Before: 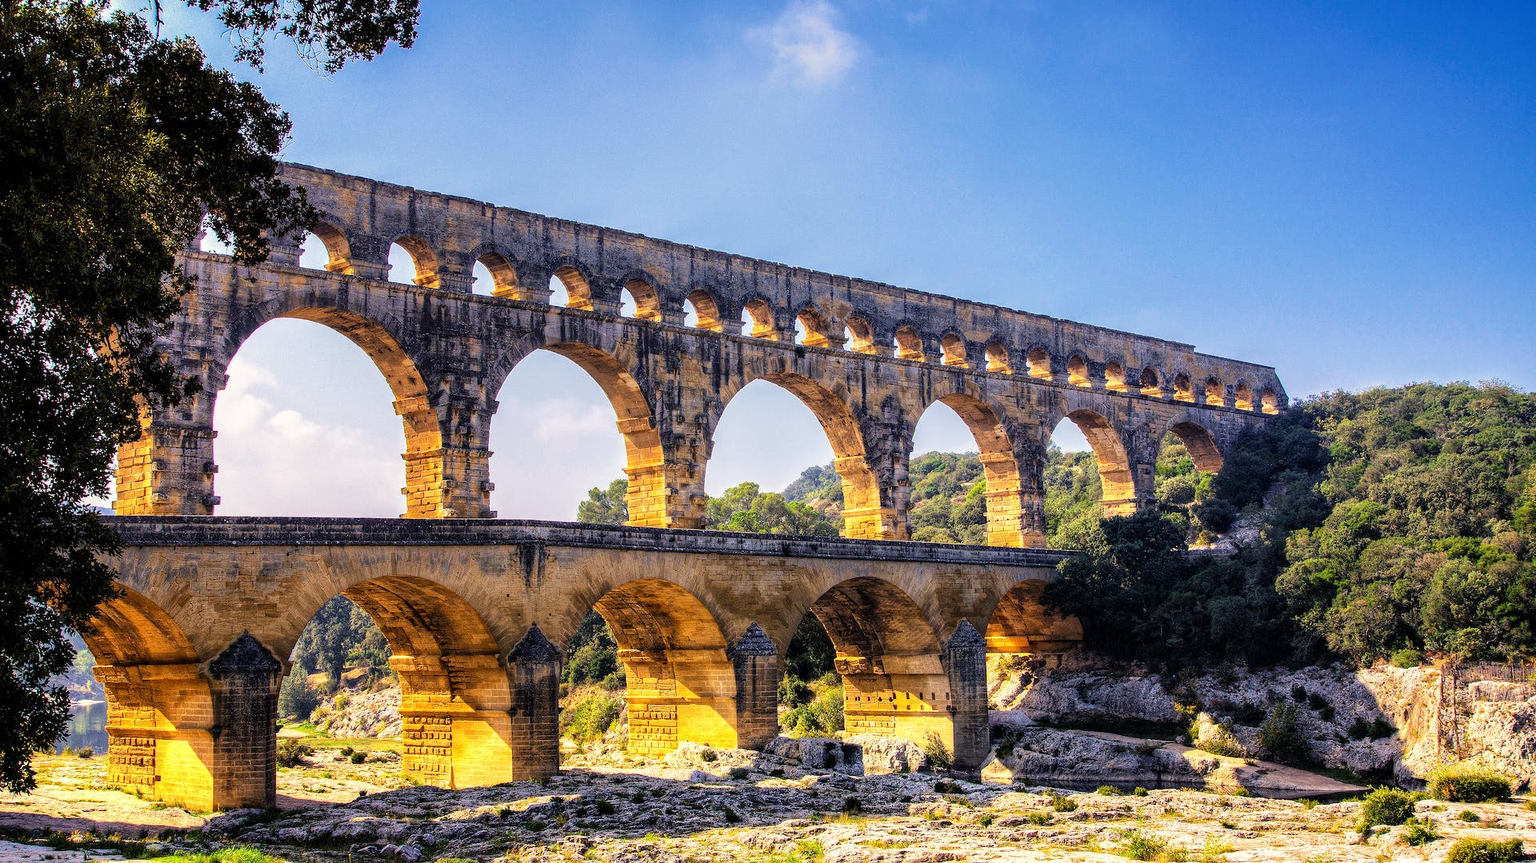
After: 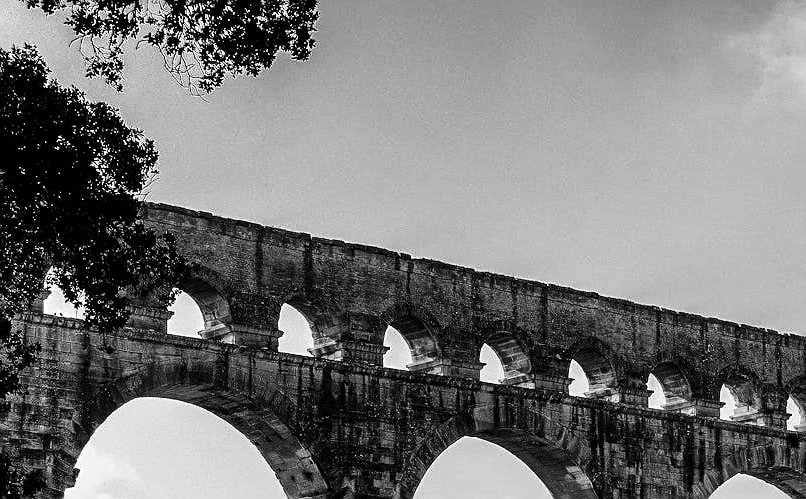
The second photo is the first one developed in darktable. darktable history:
sharpen: on, module defaults
color calibration: output gray [0.267, 0.423, 0.261, 0], illuminant same as pipeline (D50), adaptation none (bypass)
contrast brightness saturation: contrast 0.19, brightness -0.24, saturation 0.11
crop and rotate: left 10.817%, top 0.062%, right 47.194%, bottom 53.626%
